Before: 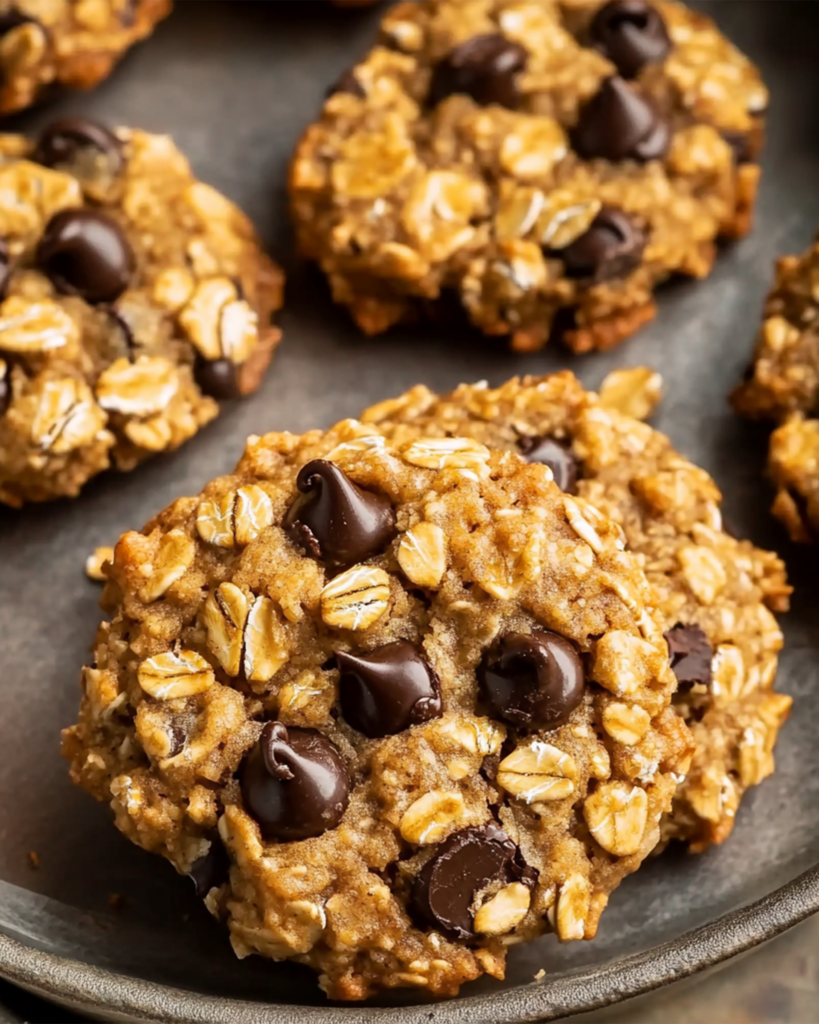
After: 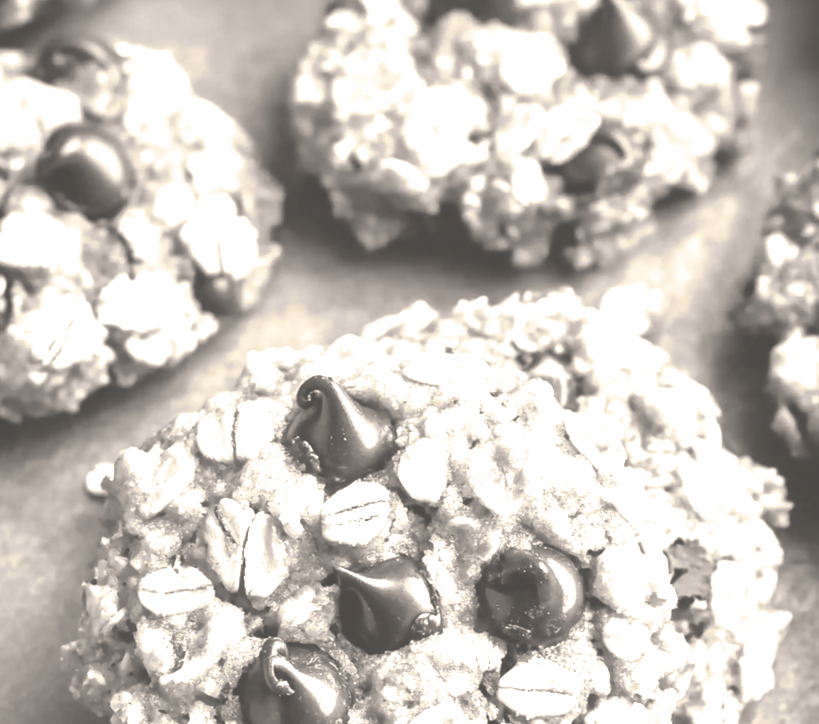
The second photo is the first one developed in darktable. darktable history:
white balance: red 0.982, blue 1.018
crop and rotate: top 8.293%, bottom 20.996%
split-toning: shadows › hue 43.2°, shadows › saturation 0, highlights › hue 50.4°, highlights › saturation 1
colorize: hue 34.49°, saturation 35.33%, source mix 100%, lightness 55%, version 1
